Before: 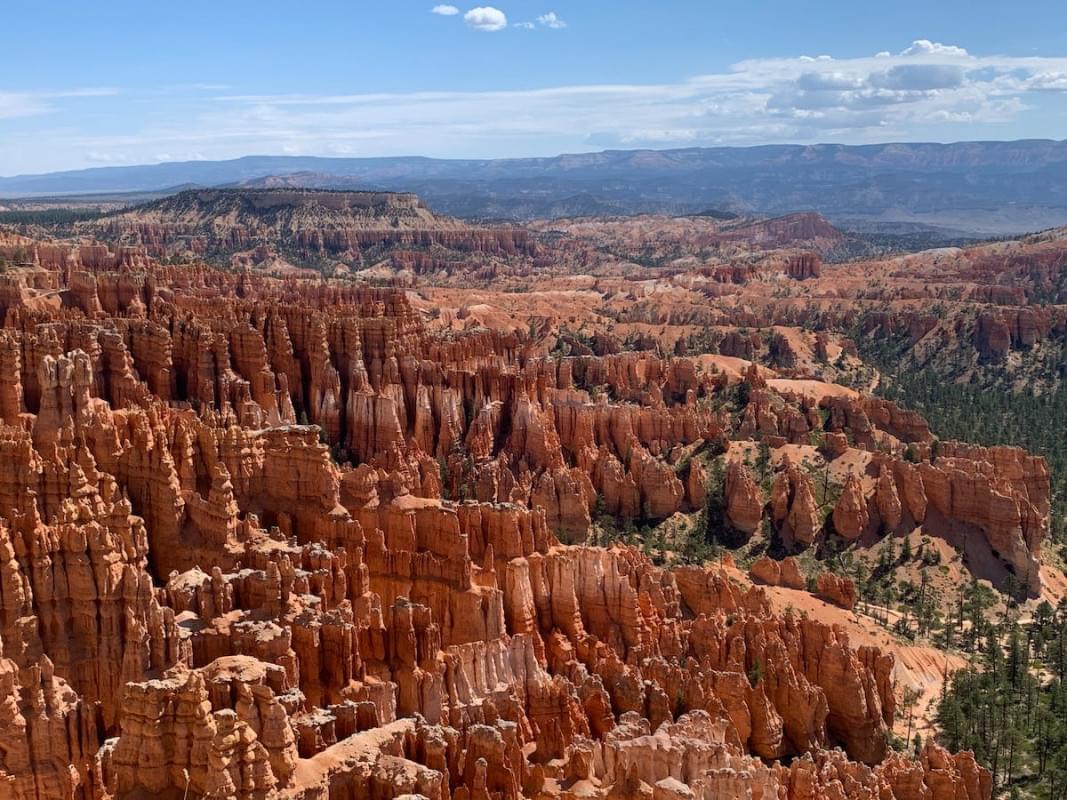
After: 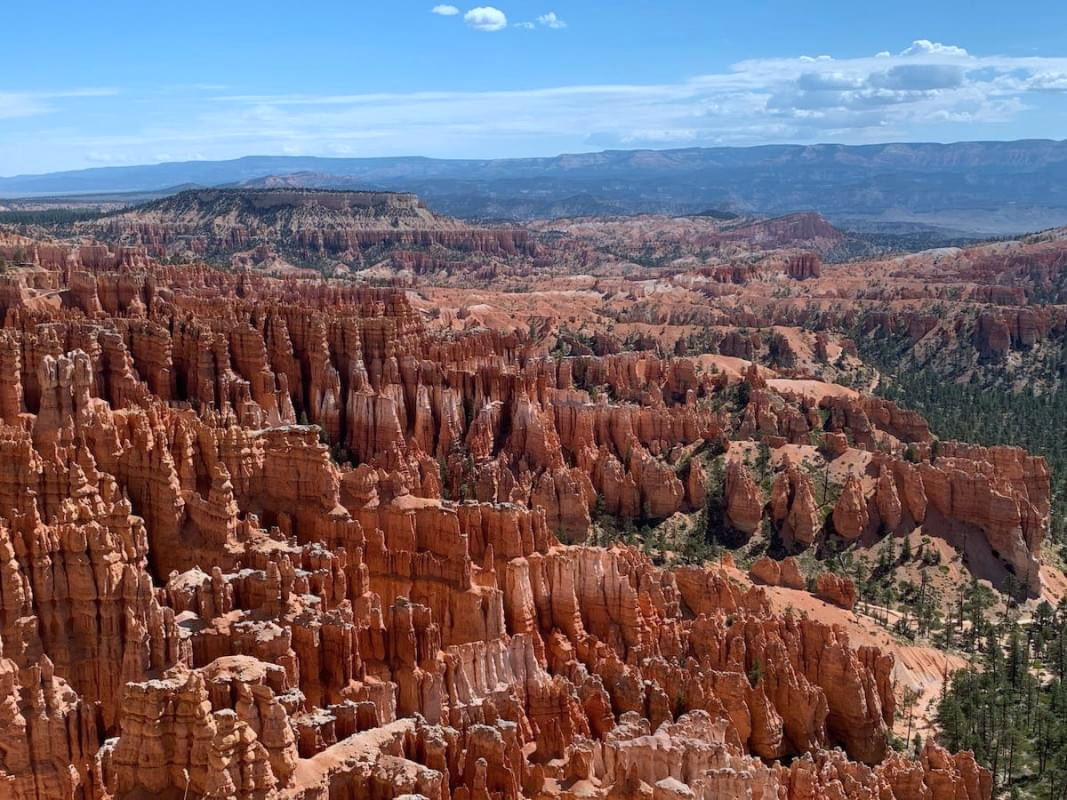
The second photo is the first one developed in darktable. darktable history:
color correction: highlights a* -4.01, highlights b* -11.01
